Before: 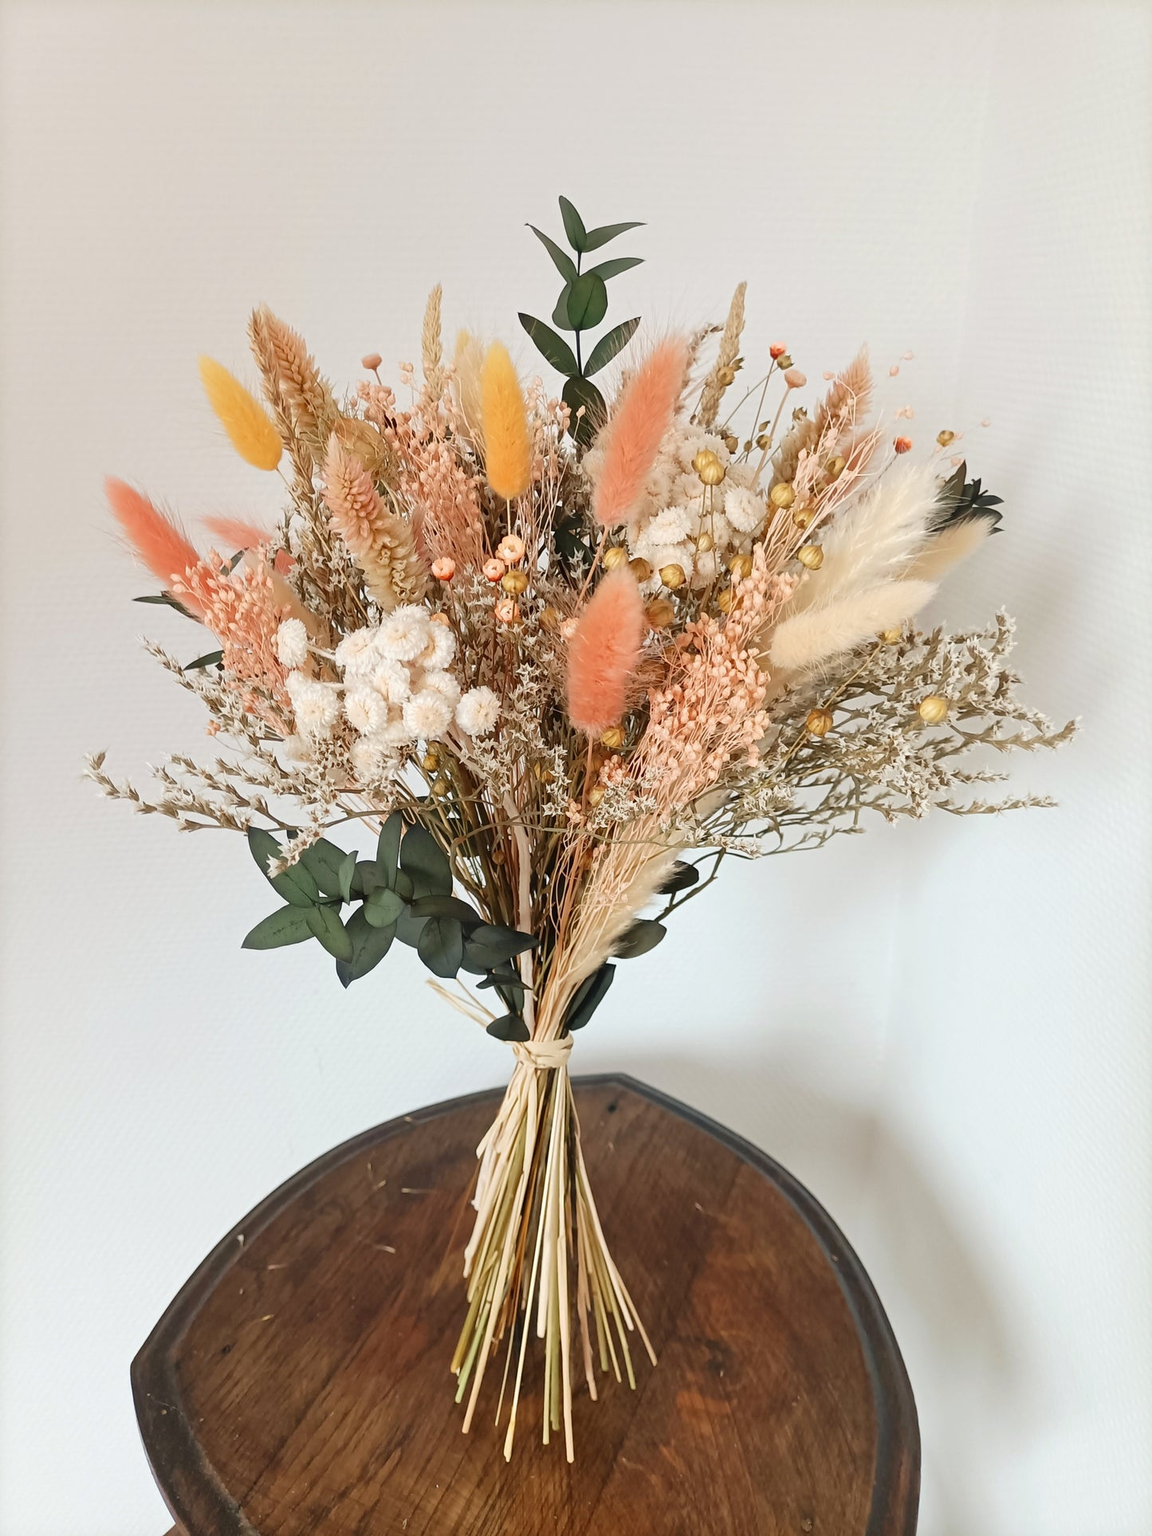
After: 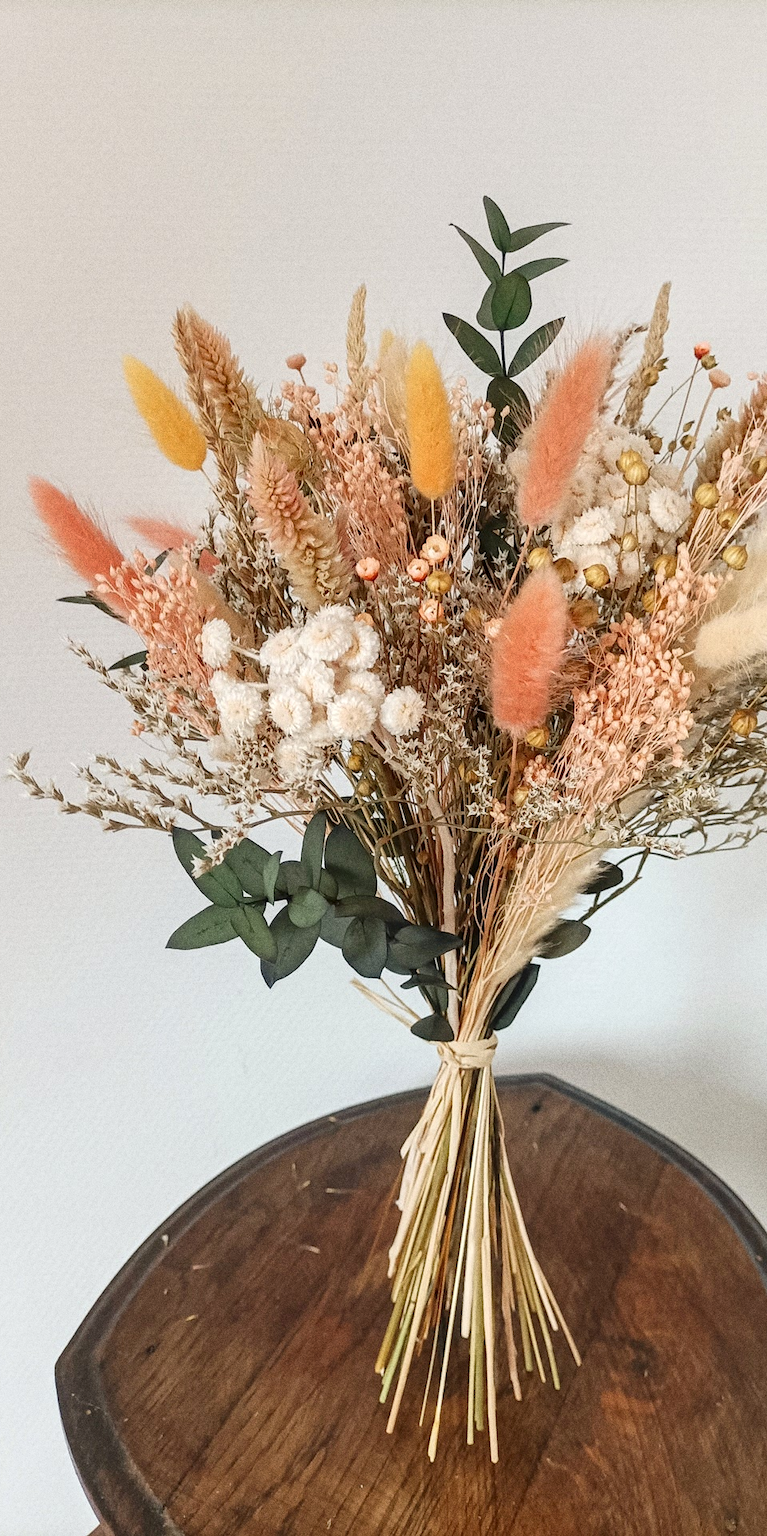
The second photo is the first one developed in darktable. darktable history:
grain: coarseness 0.09 ISO, strength 40%
local contrast: on, module defaults
crop and rotate: left 6.617%, right 26.717%
